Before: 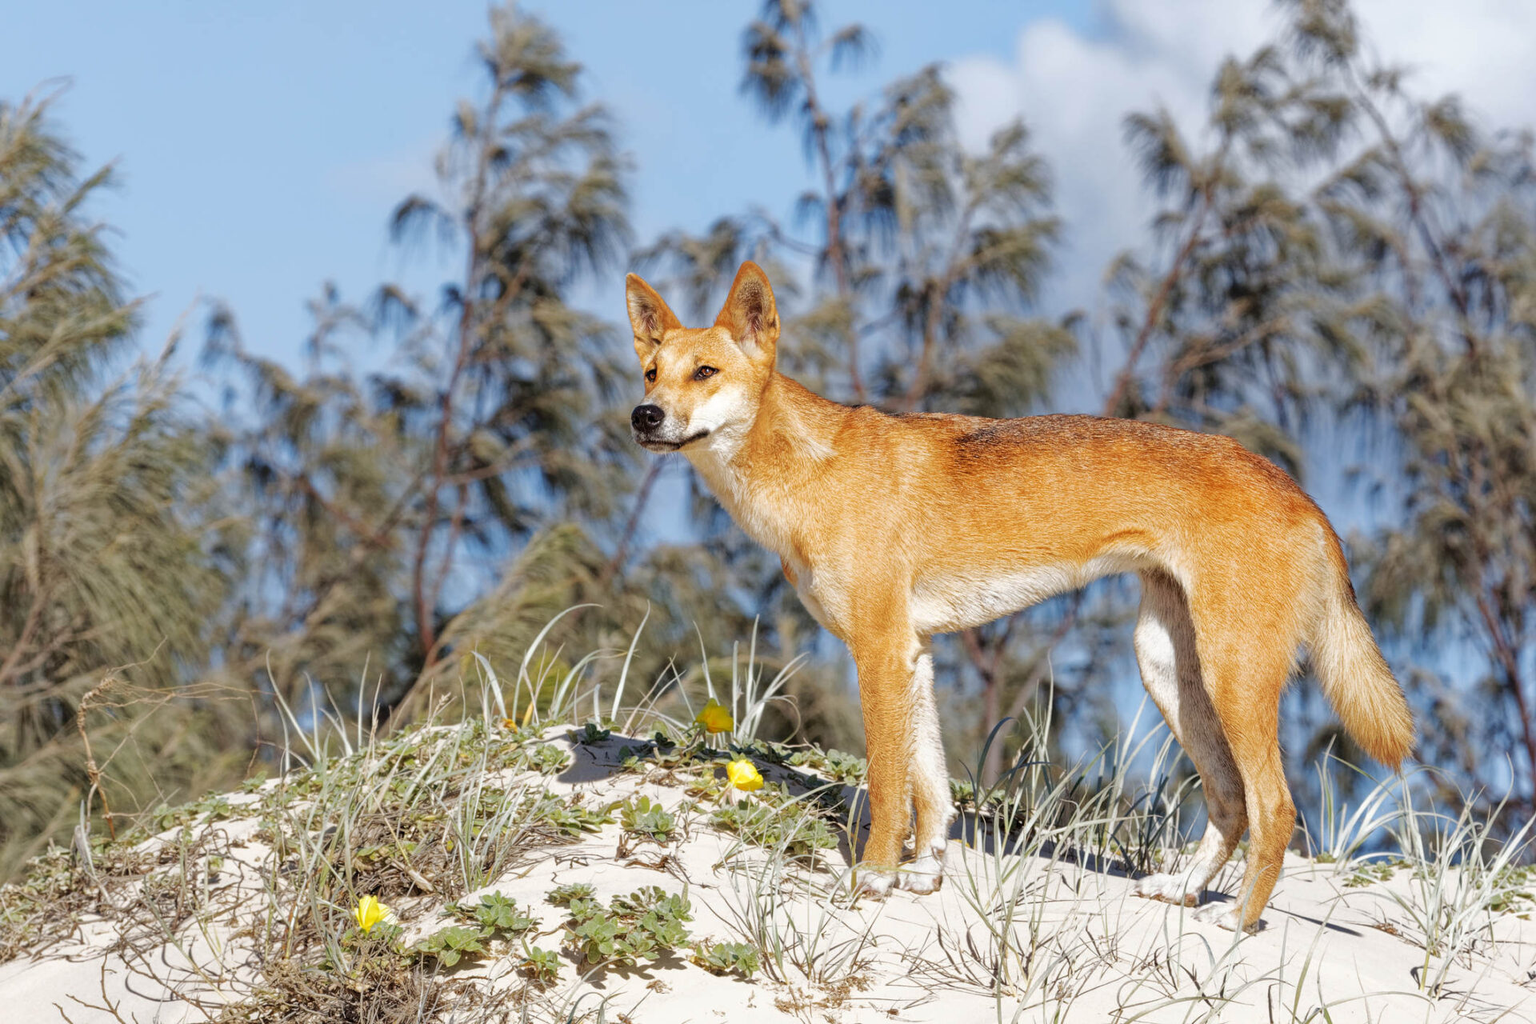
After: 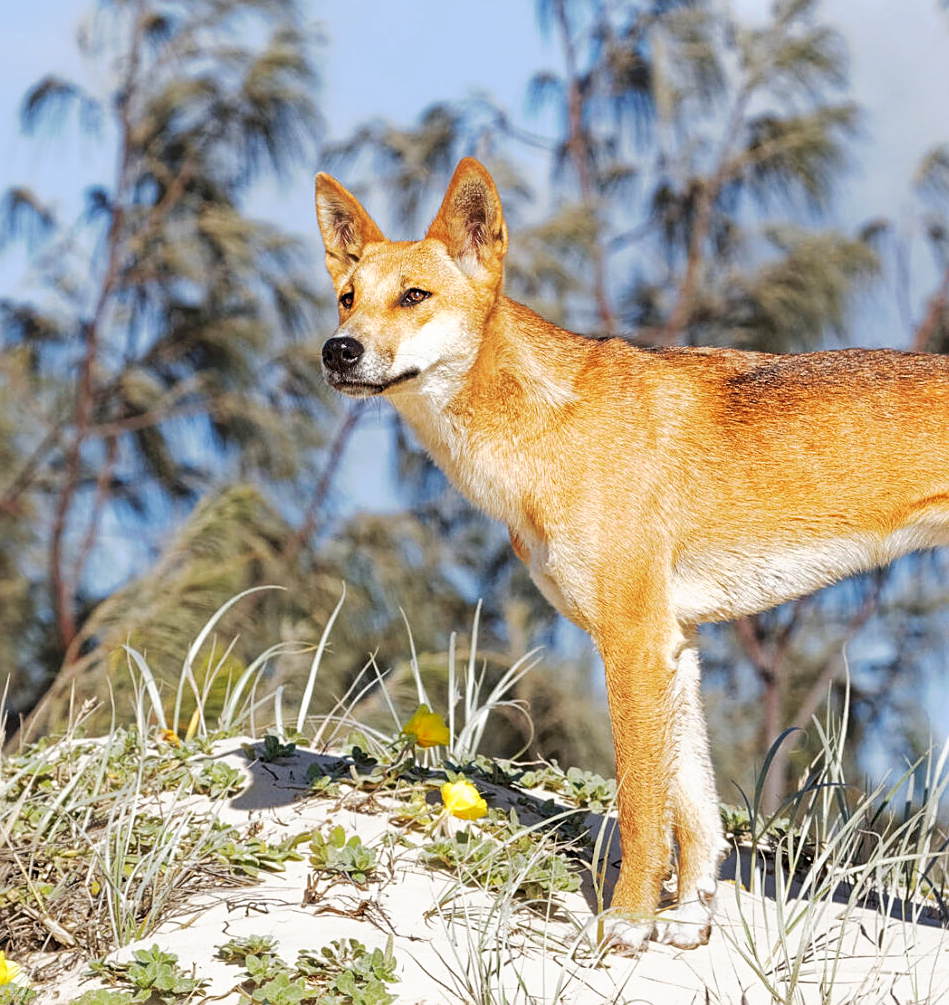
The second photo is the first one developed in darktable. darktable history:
sharpen: on, module defaults
crop and rotate: angle 0.02°, left 24.353%, top 13.219%, right 26.156%, bottom 8.224%
tone curve: curves: ch0 [(0, 0) (0.003, 0.024) (0.011, 0.029) (0.025, 0.044) (0.044, 0.072) (0.069, 0.104) (0.1, 0.131) (0.136, 0.159) (0.177, 0.191) (0.224, 0.245) (0.277, 0.298) (0.335, 0.354) (0.399, 0.428) (0.468, 0.503) (0.543, 0.596) (0.623, 0.684) (0.709, 0.781) (0.801, 0.843) (0.898, 0.946) (1, 1)], preserve colors none
